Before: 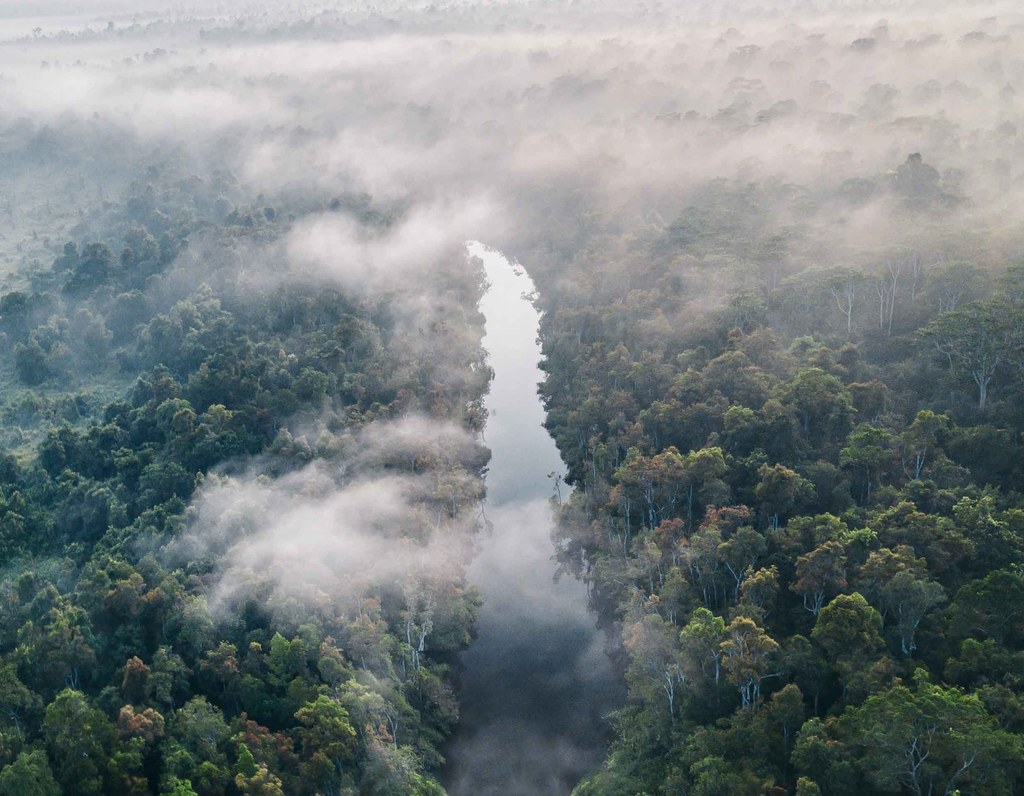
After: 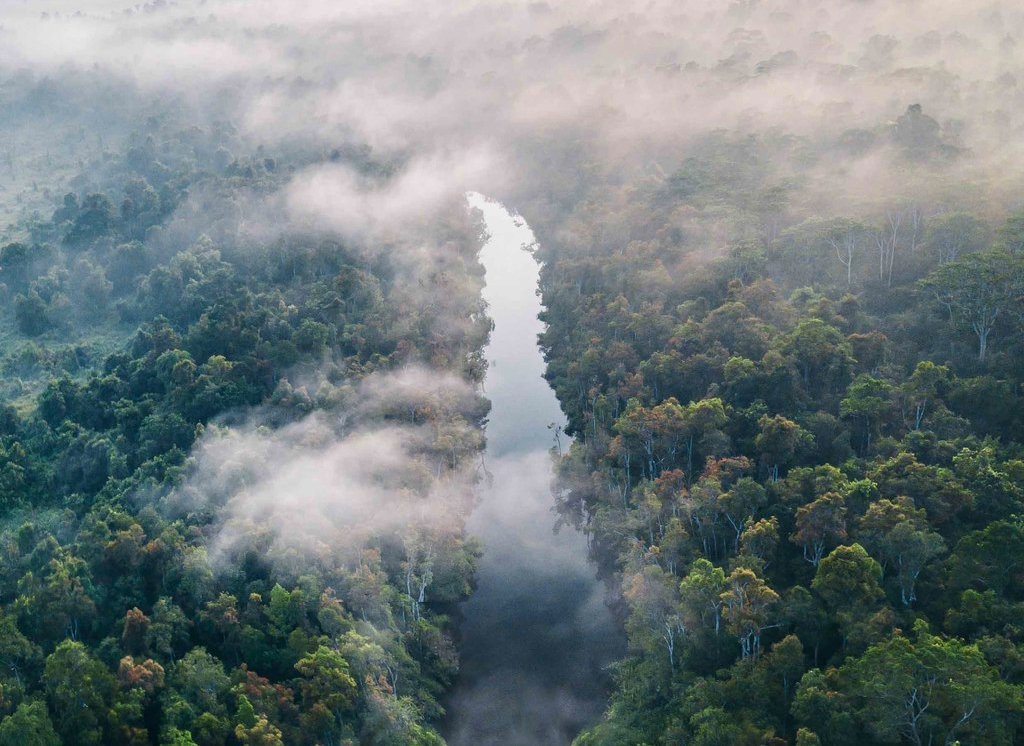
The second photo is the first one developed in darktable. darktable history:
velvia: on, module defaults
crop and rotate: top 6.25%
